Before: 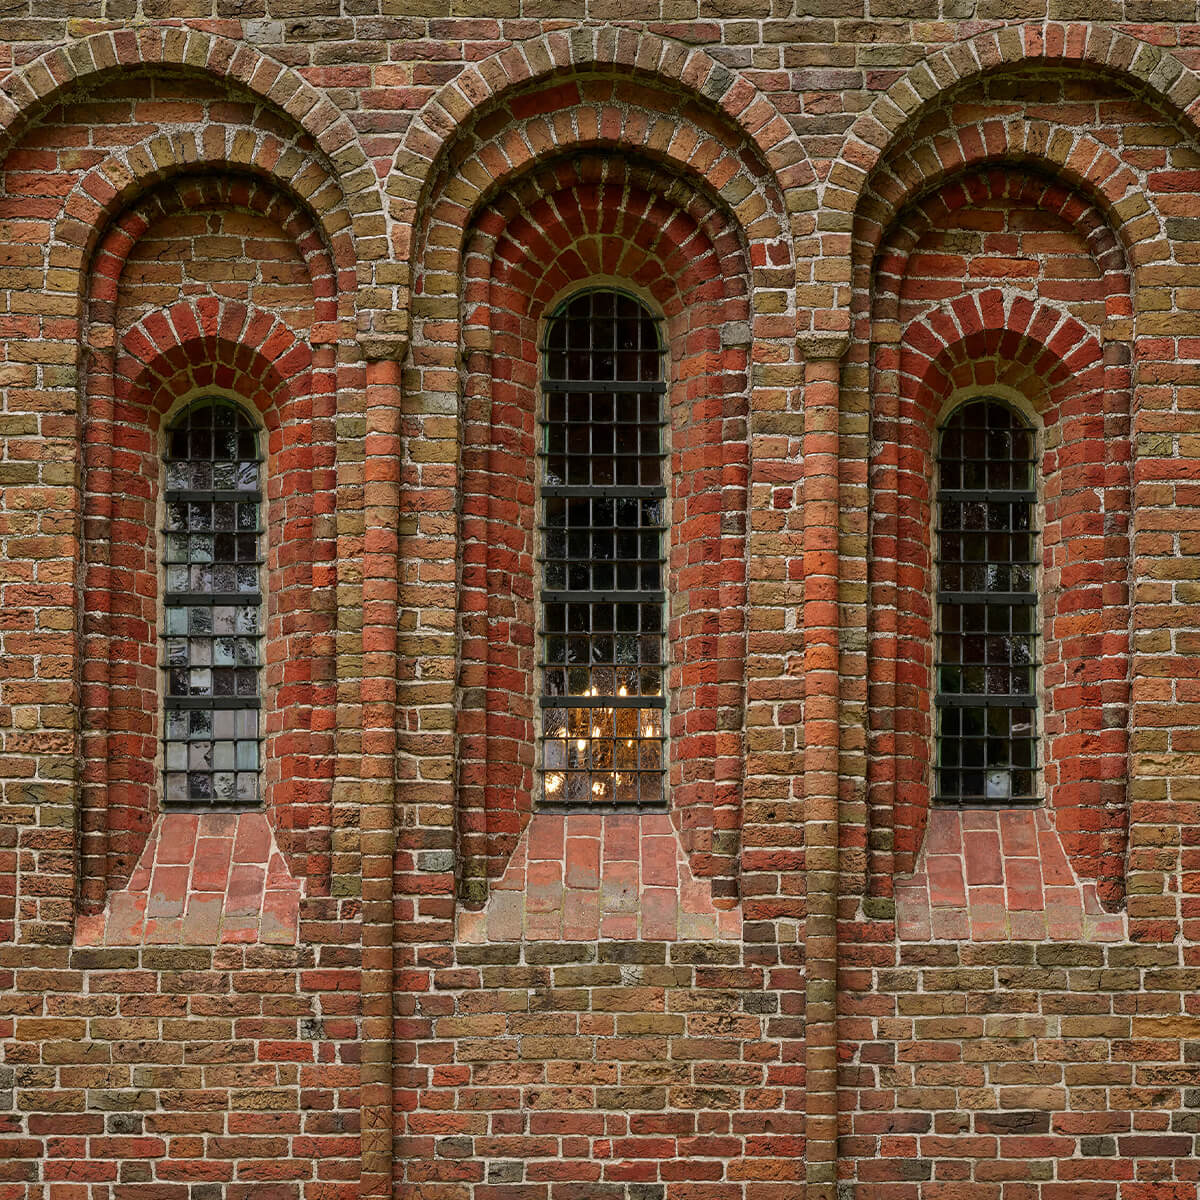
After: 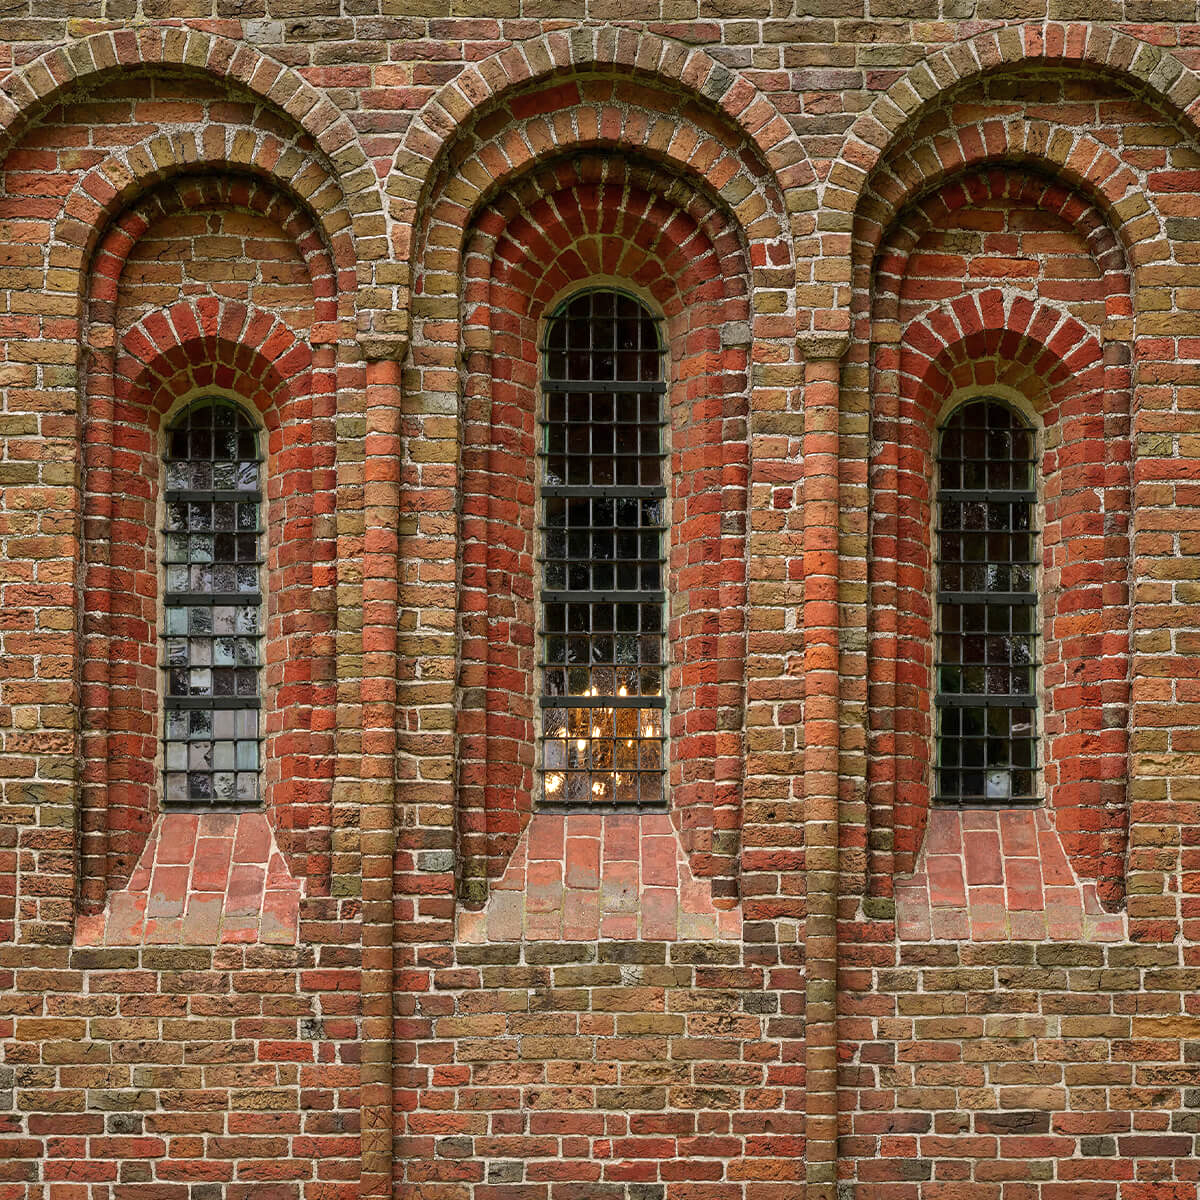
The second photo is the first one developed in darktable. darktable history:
shadows and highlights: shadows 25.32, highlights -24.67
exposure: exposure 0.297 EV, compensate exposure bias true, compensate highlight preservation false
